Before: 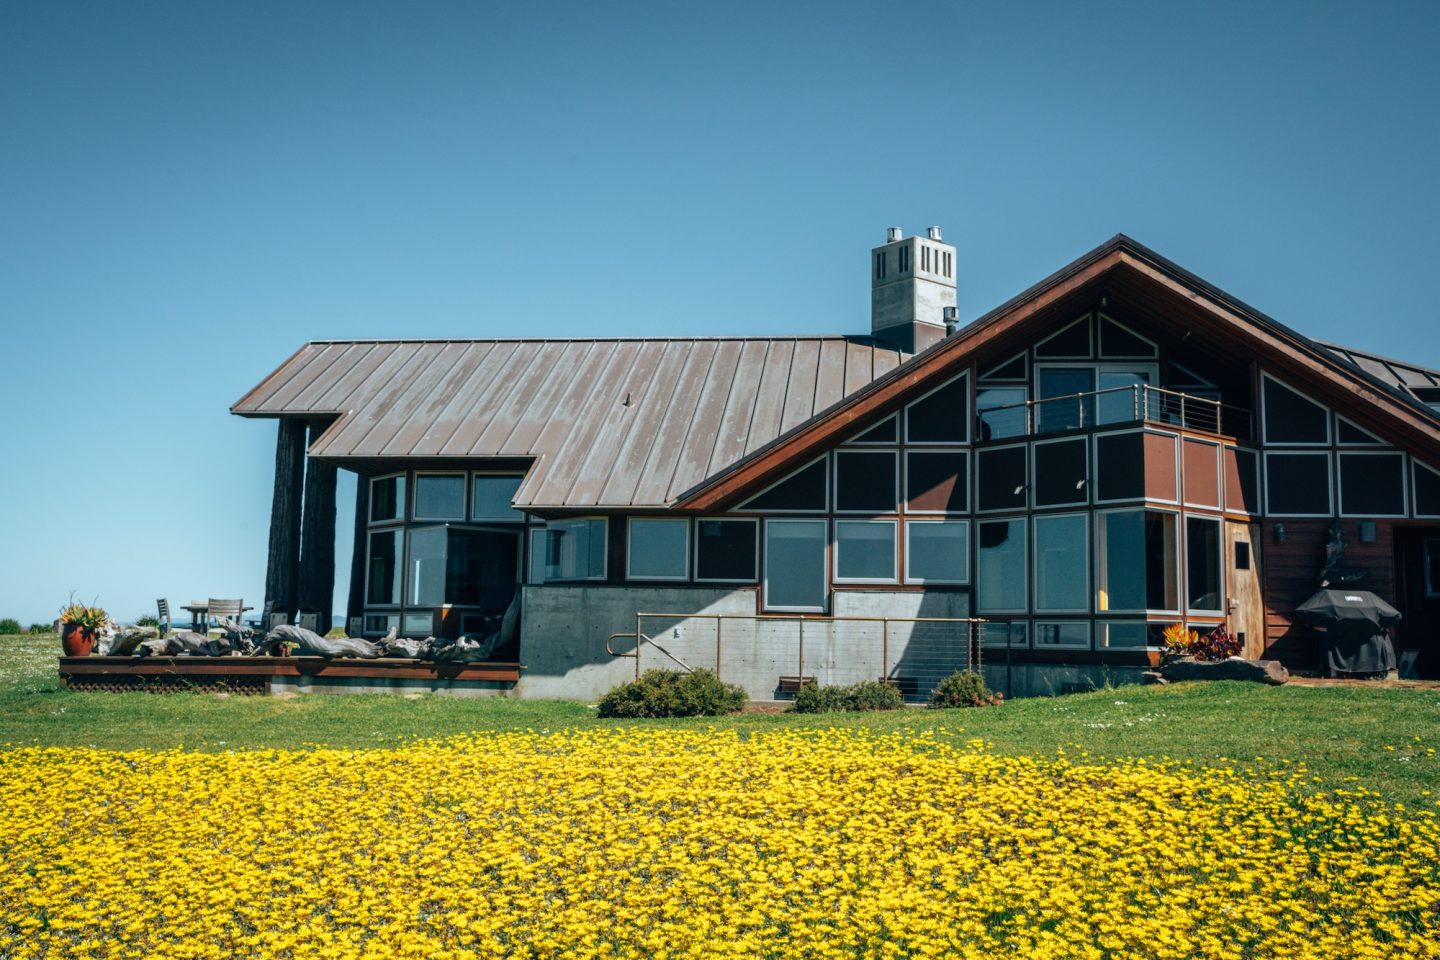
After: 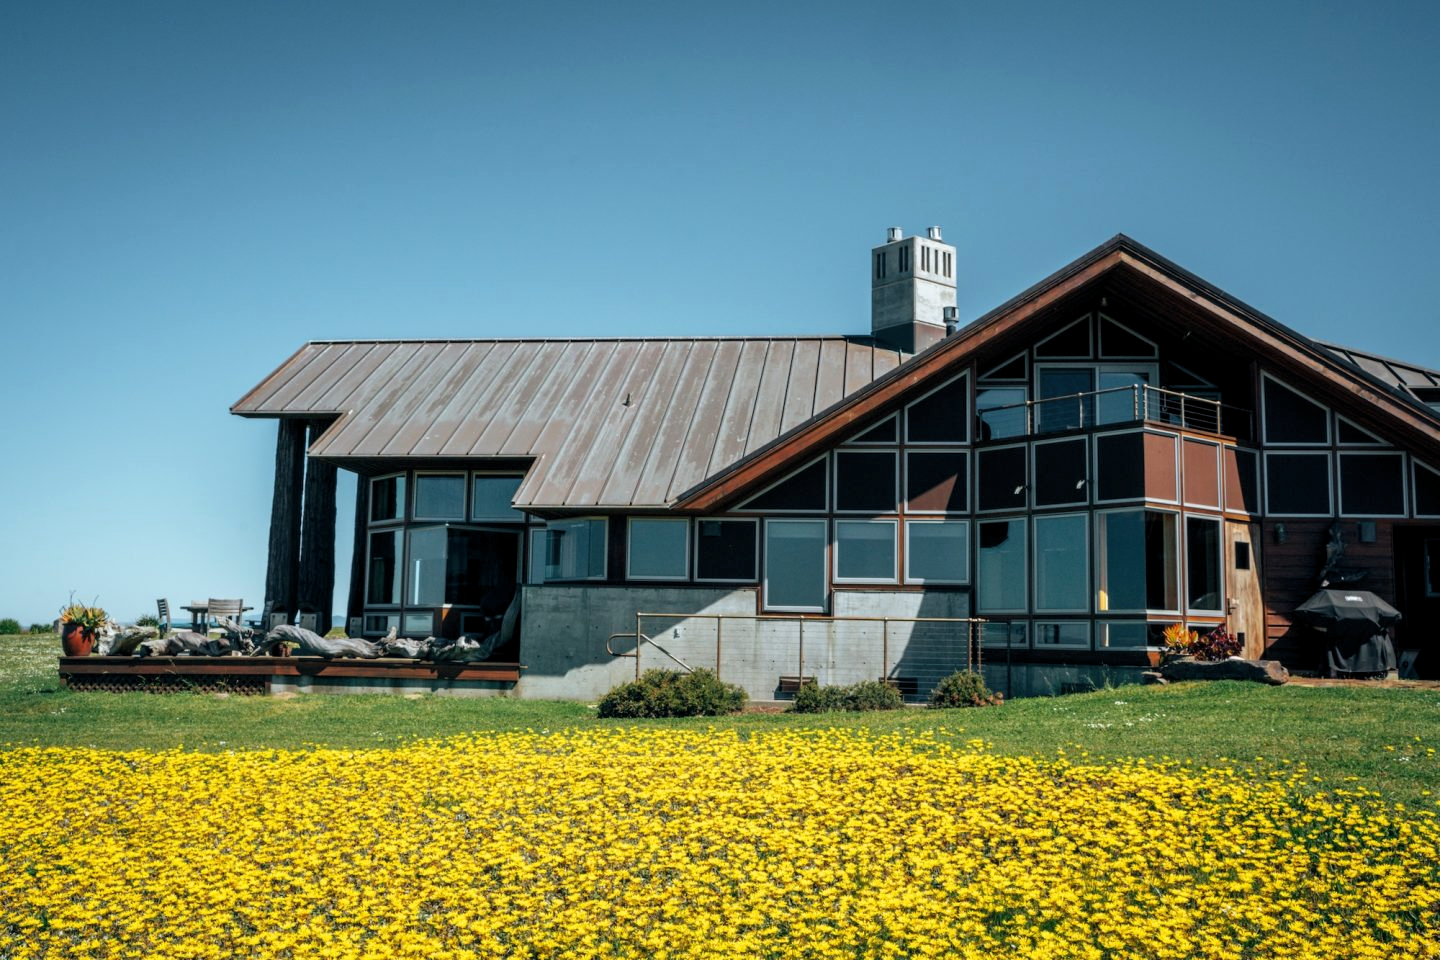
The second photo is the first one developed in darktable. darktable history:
levels: gray 59.42%, levels [0.026, 0.507, 0.987]
